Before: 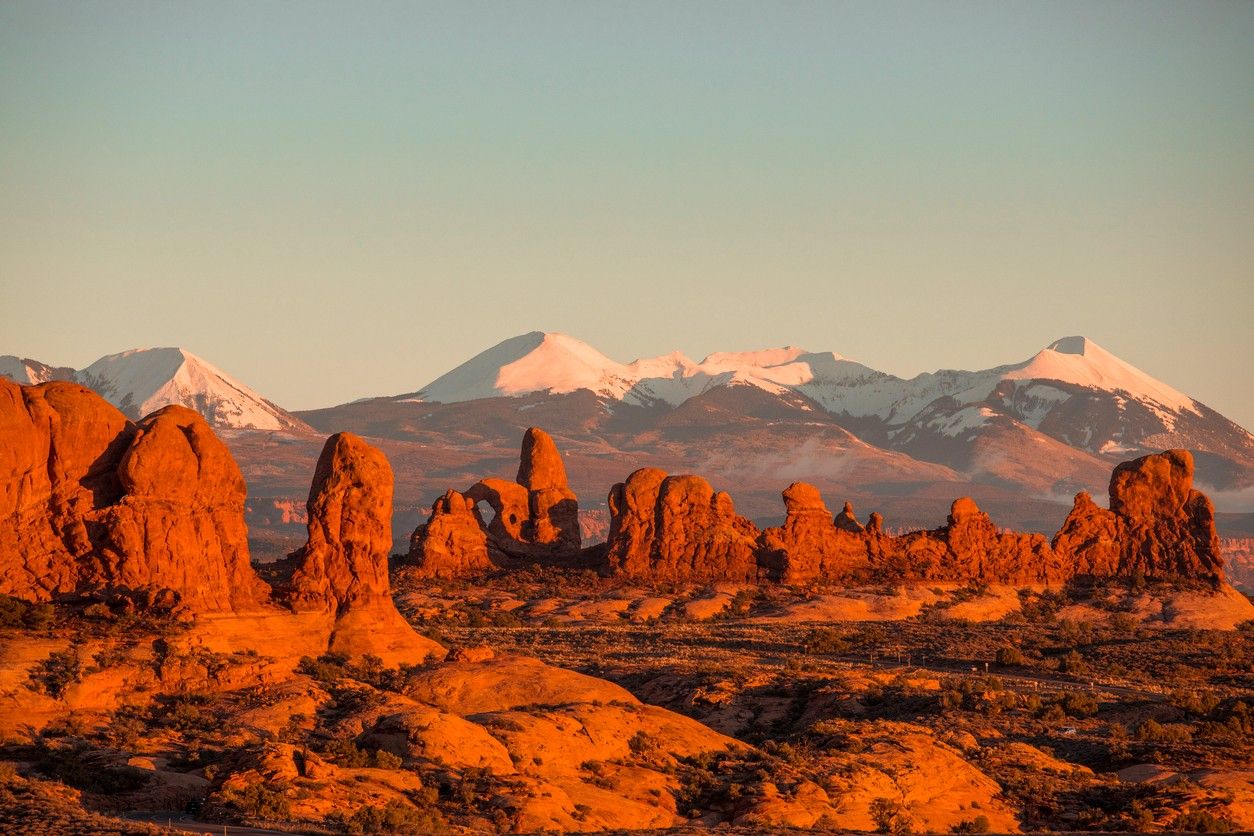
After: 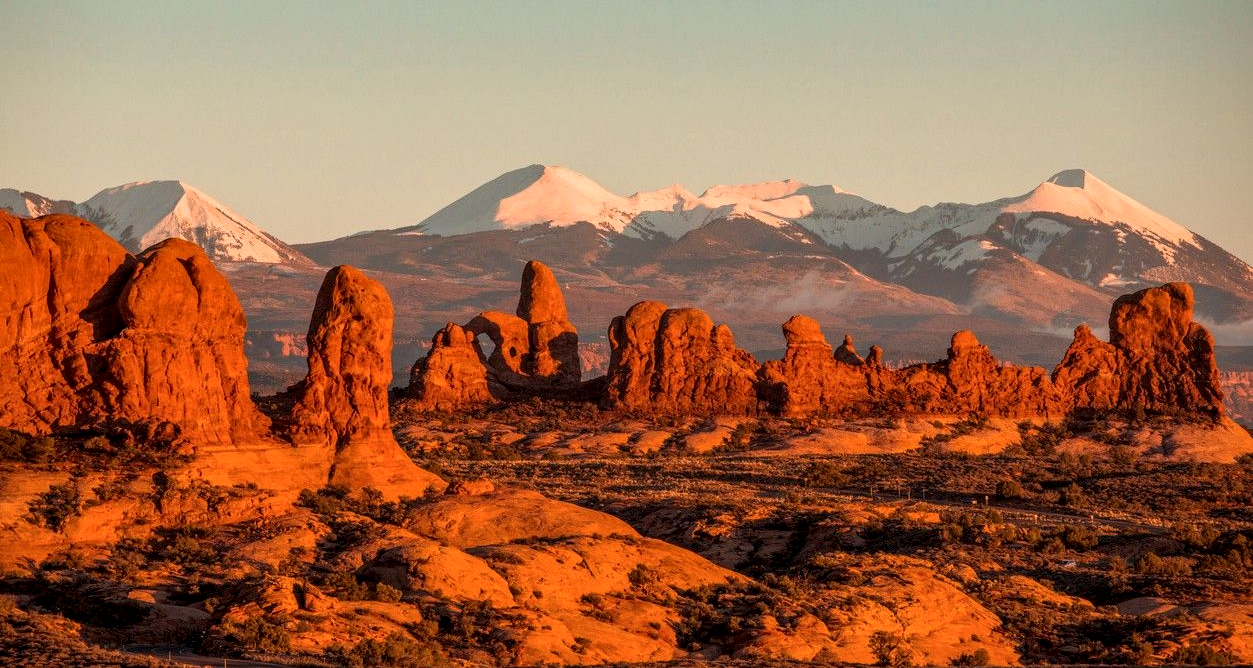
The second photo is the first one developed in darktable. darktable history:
local contrast: detail 130%
crop and rotate: top 19.998%
